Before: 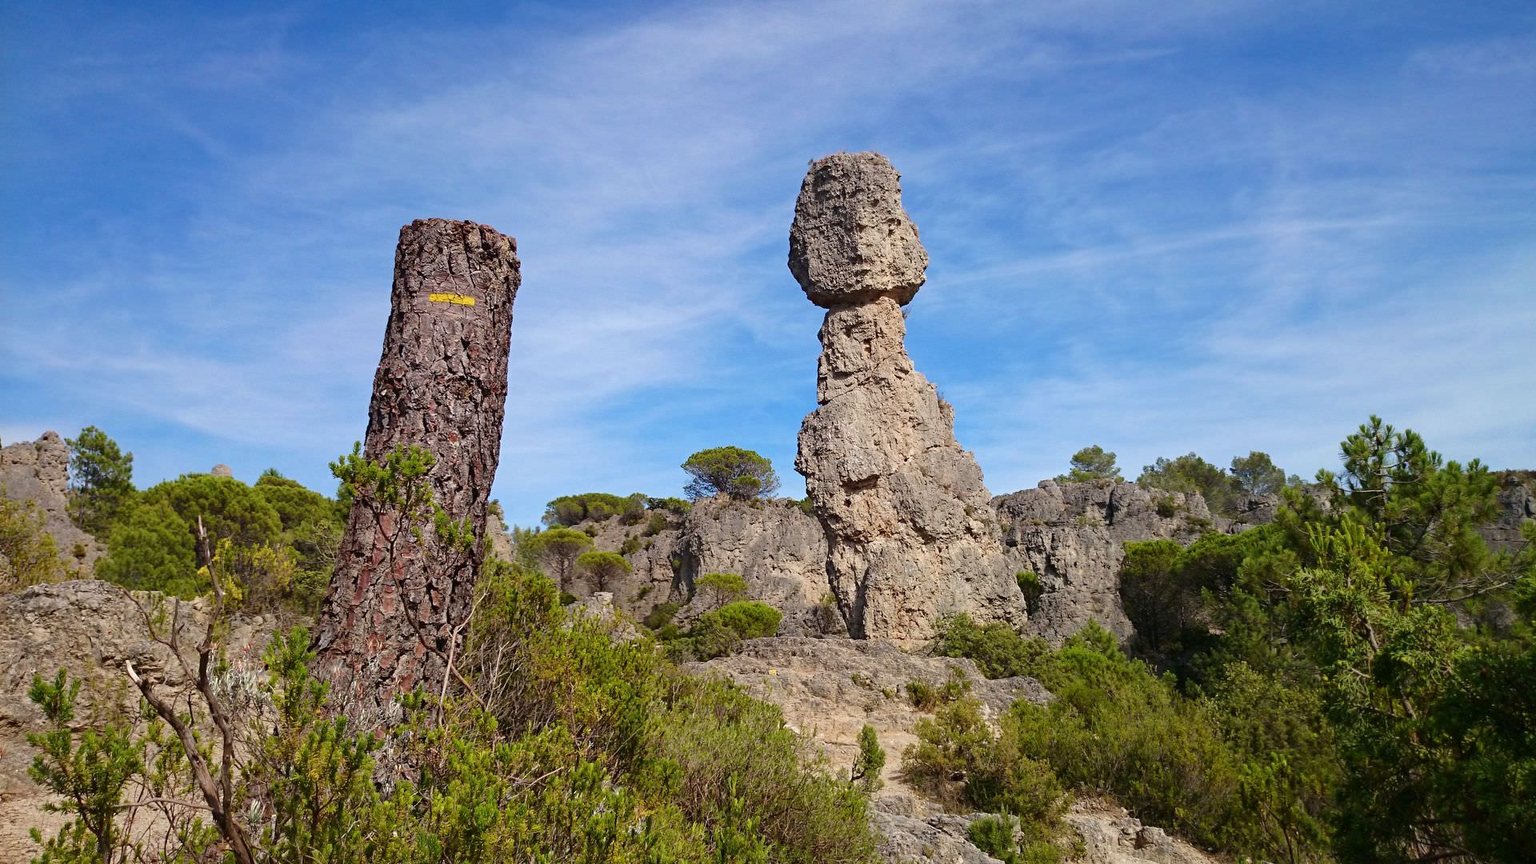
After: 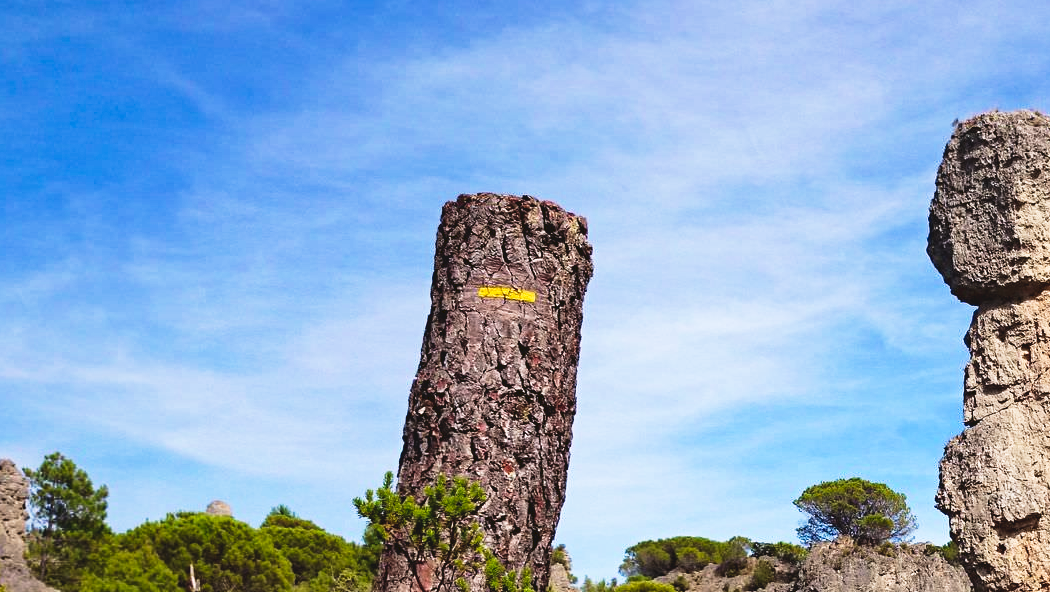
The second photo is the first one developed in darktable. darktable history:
tone curve: curves: ch0 [(0, 0) (0.003, 0.063) (0.011, 0.063) (0.025, 0.063) (0.044, 0.066) (0.069, 0.071) (0.1, 0.09) (0.136, 0.116) (0.177, 0.144) (0.224, 0.192) (0.277, 0.246) (0.335, 0.311) (0.399, 0.399) (0.468, 0.49) (0.543, 0.589) (0.623, 0.709) (0.709, 0.827) (0.801, 0.918) (0.898, 0.969) (1, 1)], preserve colors none
crop and rotate: left 3.047%, top 7.509%, right 42.236%, bottom 37.598%
